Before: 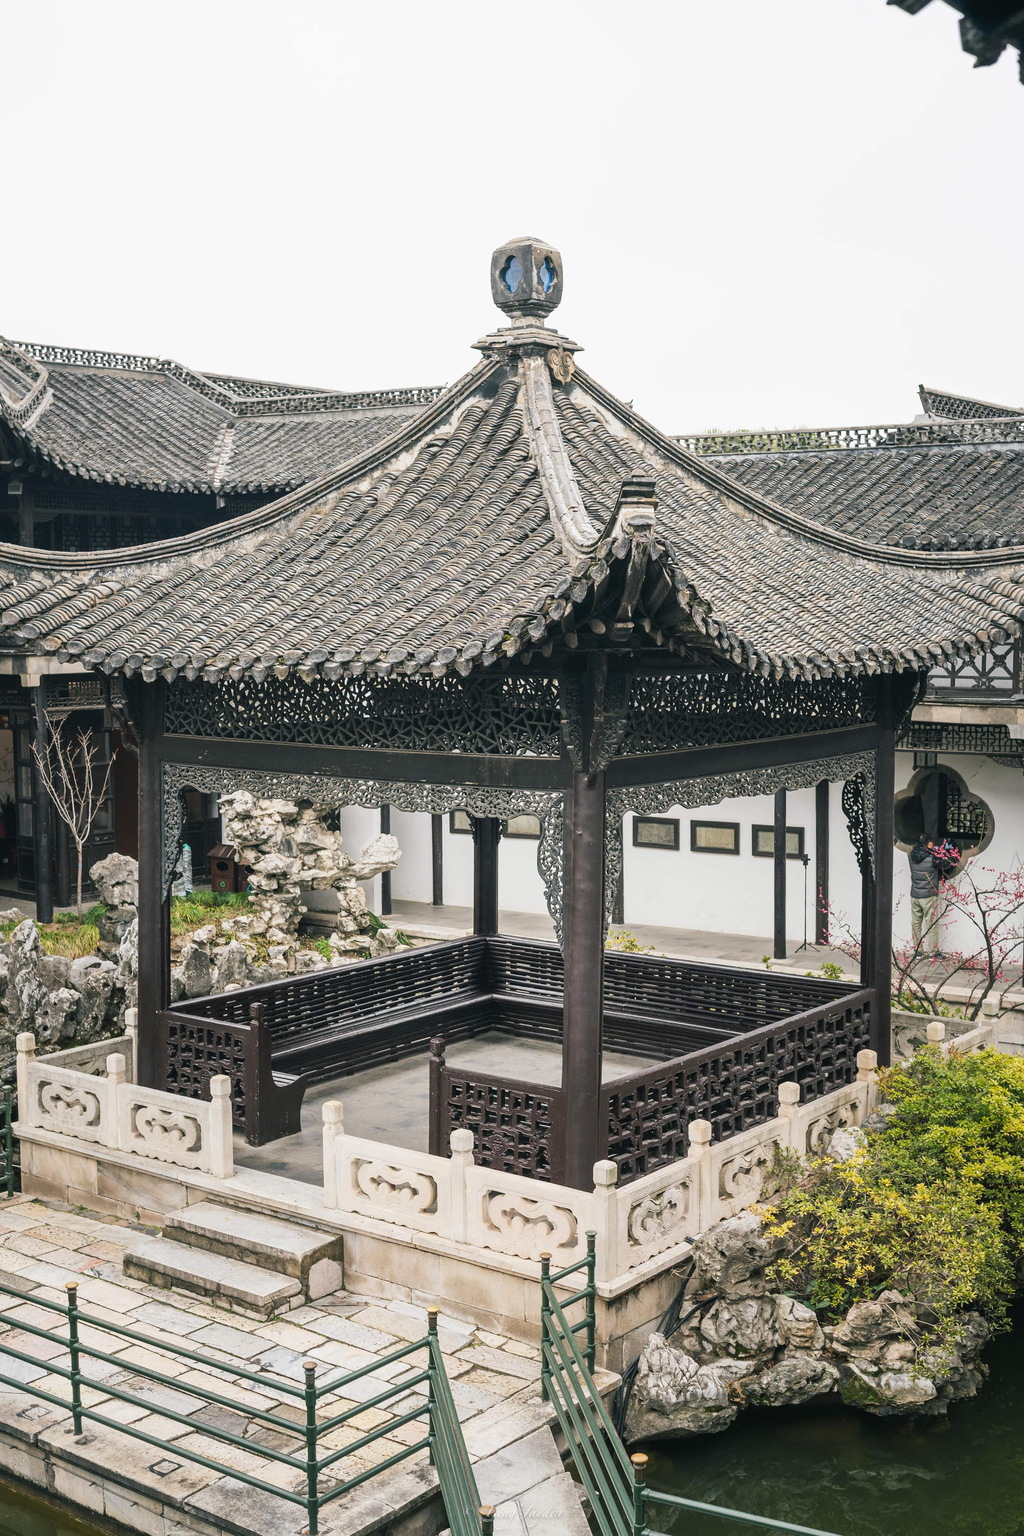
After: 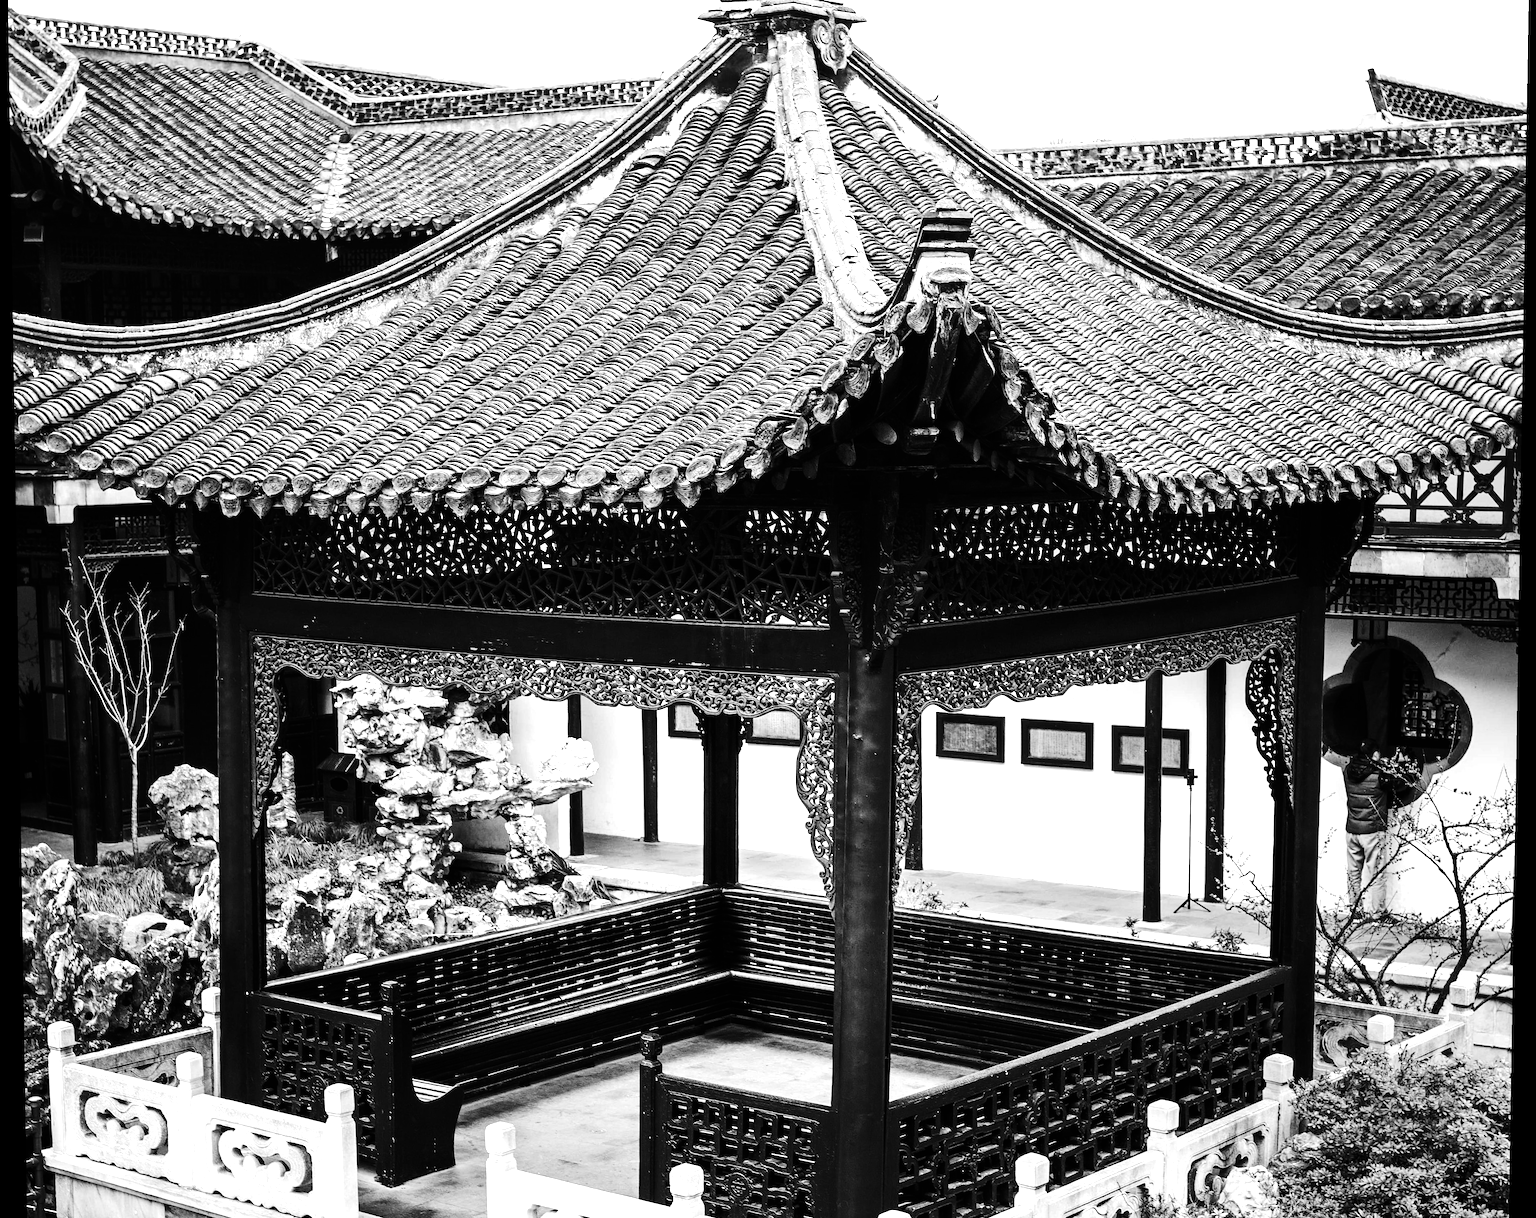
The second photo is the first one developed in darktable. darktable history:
crop and rotate: top 23.043%, bottom 23.437%
tone equalizer: -8 EV -1.08 EV, -7 EV -1.01 EV, -6 EV -0.867 EV, -5 EV -0.578 EV, -3 EV 0.578 EV, -2 EV 0.867 EV, -1 EV 1.01 EV, +0 EV 1.08 EV, edges refinement/feathering 500, mask exposure compensation -1.57 EV, preserve details no
rotate and perspective: lens shift (vertical) 0.048, lens shift (horizontal) -0.024, automatic cropping off
monochrome: a 14.95, b -89.96
white balance: red 0.954, blue 1.079
contrast brightness saturation: contrast 0.22, brightness -0.19, saturation 0.24
